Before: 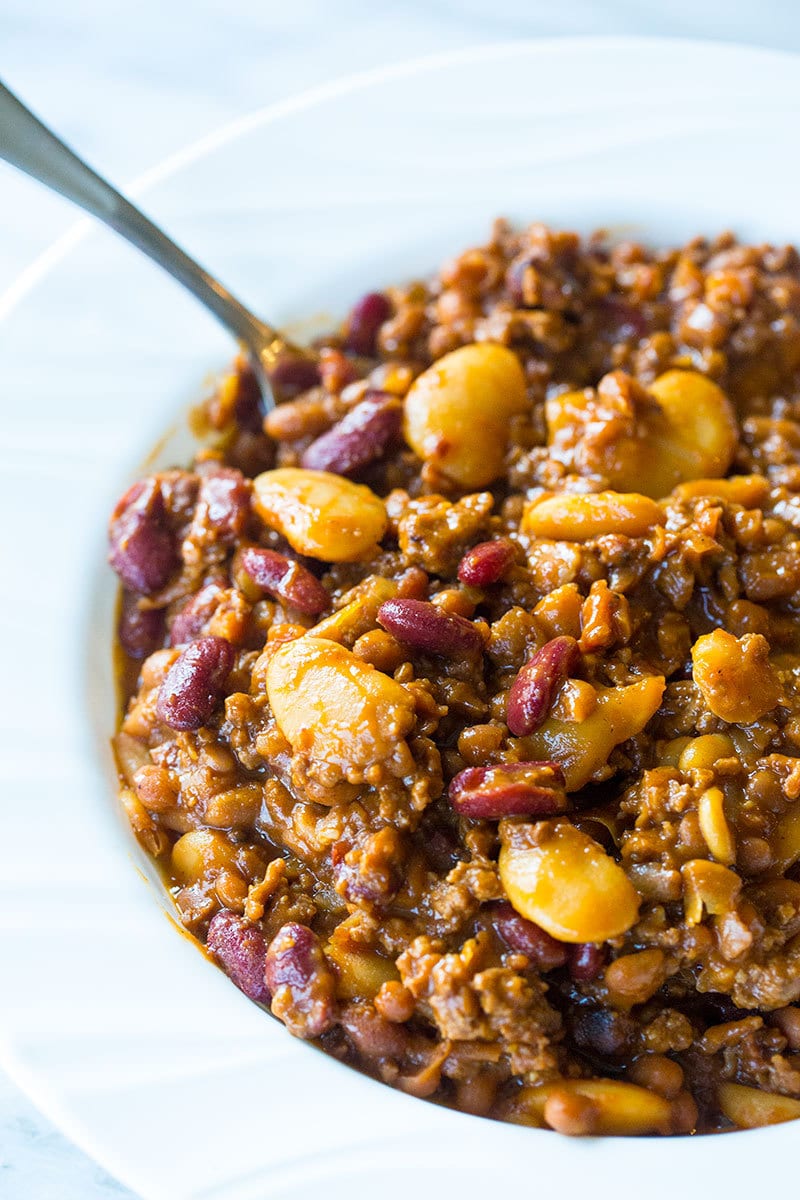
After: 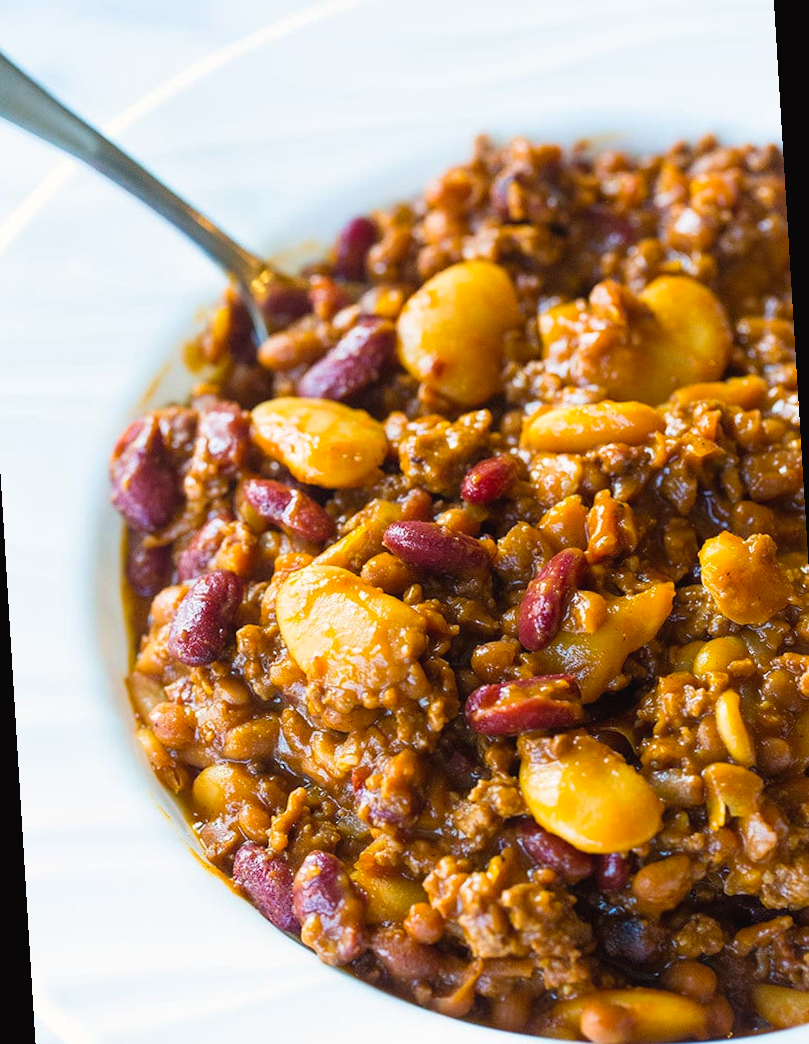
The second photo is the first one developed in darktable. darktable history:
rotate and perspective: rotation -3.52°, crop left 0.036, crop right 0.964, crop top 0.081, crop bottom 0.919
color balance rgb: shadows lift › chroma 2%, shadows lift › hue 50°, power › hue 60°, highlights gain › chroma 1%, highlights gain › hue 60°, global offset › luminance 0.25%, global vibrance 30%
base curve: preserve colors none
